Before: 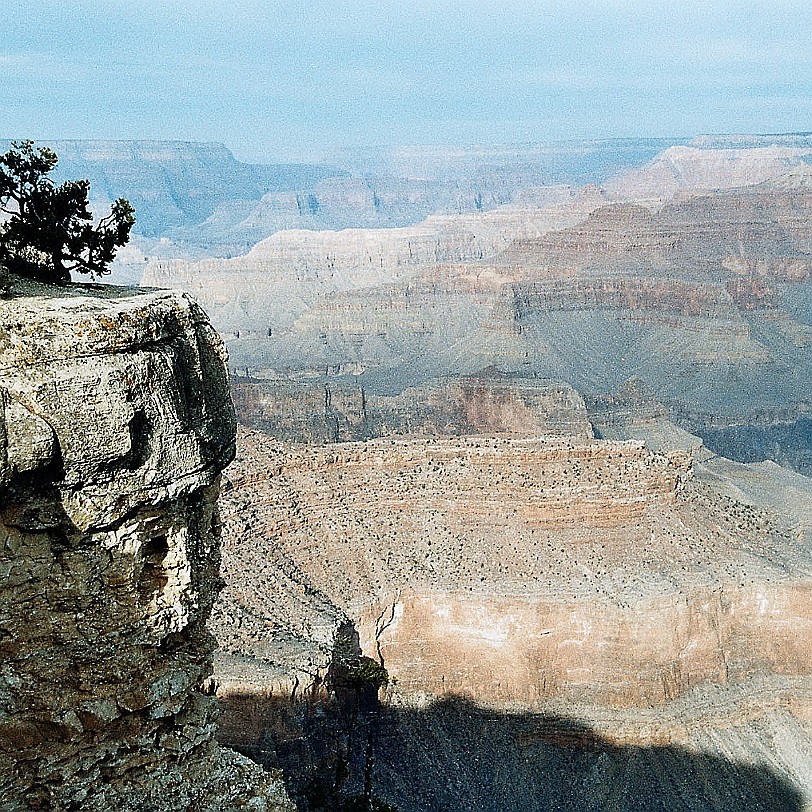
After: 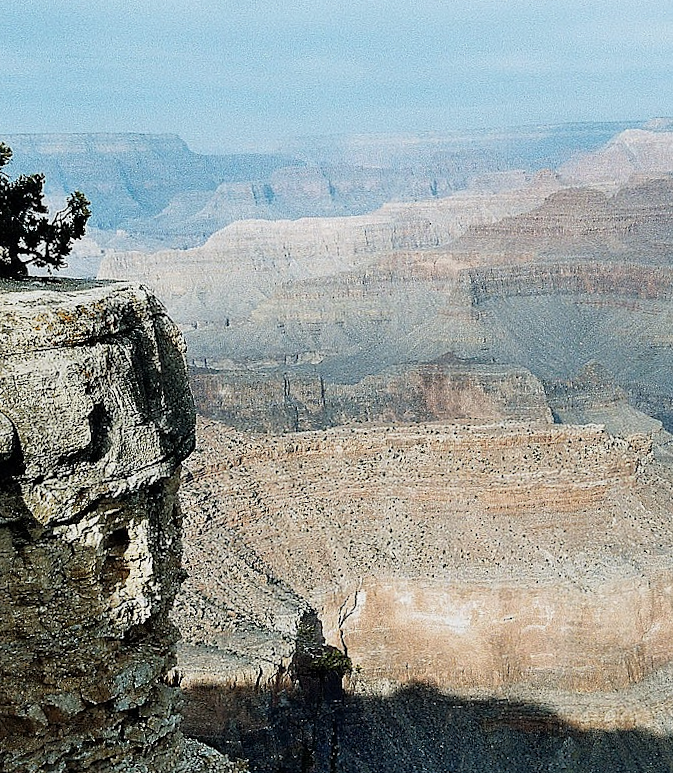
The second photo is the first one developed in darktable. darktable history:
crop and rotate: angle 1°, left 4.281%, top 0.642%, right 11.383%, bottom 2.486%
exposure: exposure -0.151 EV, compensate highlight preservation false
color correction: highlights a* -0.137, highlights b* 0.137
